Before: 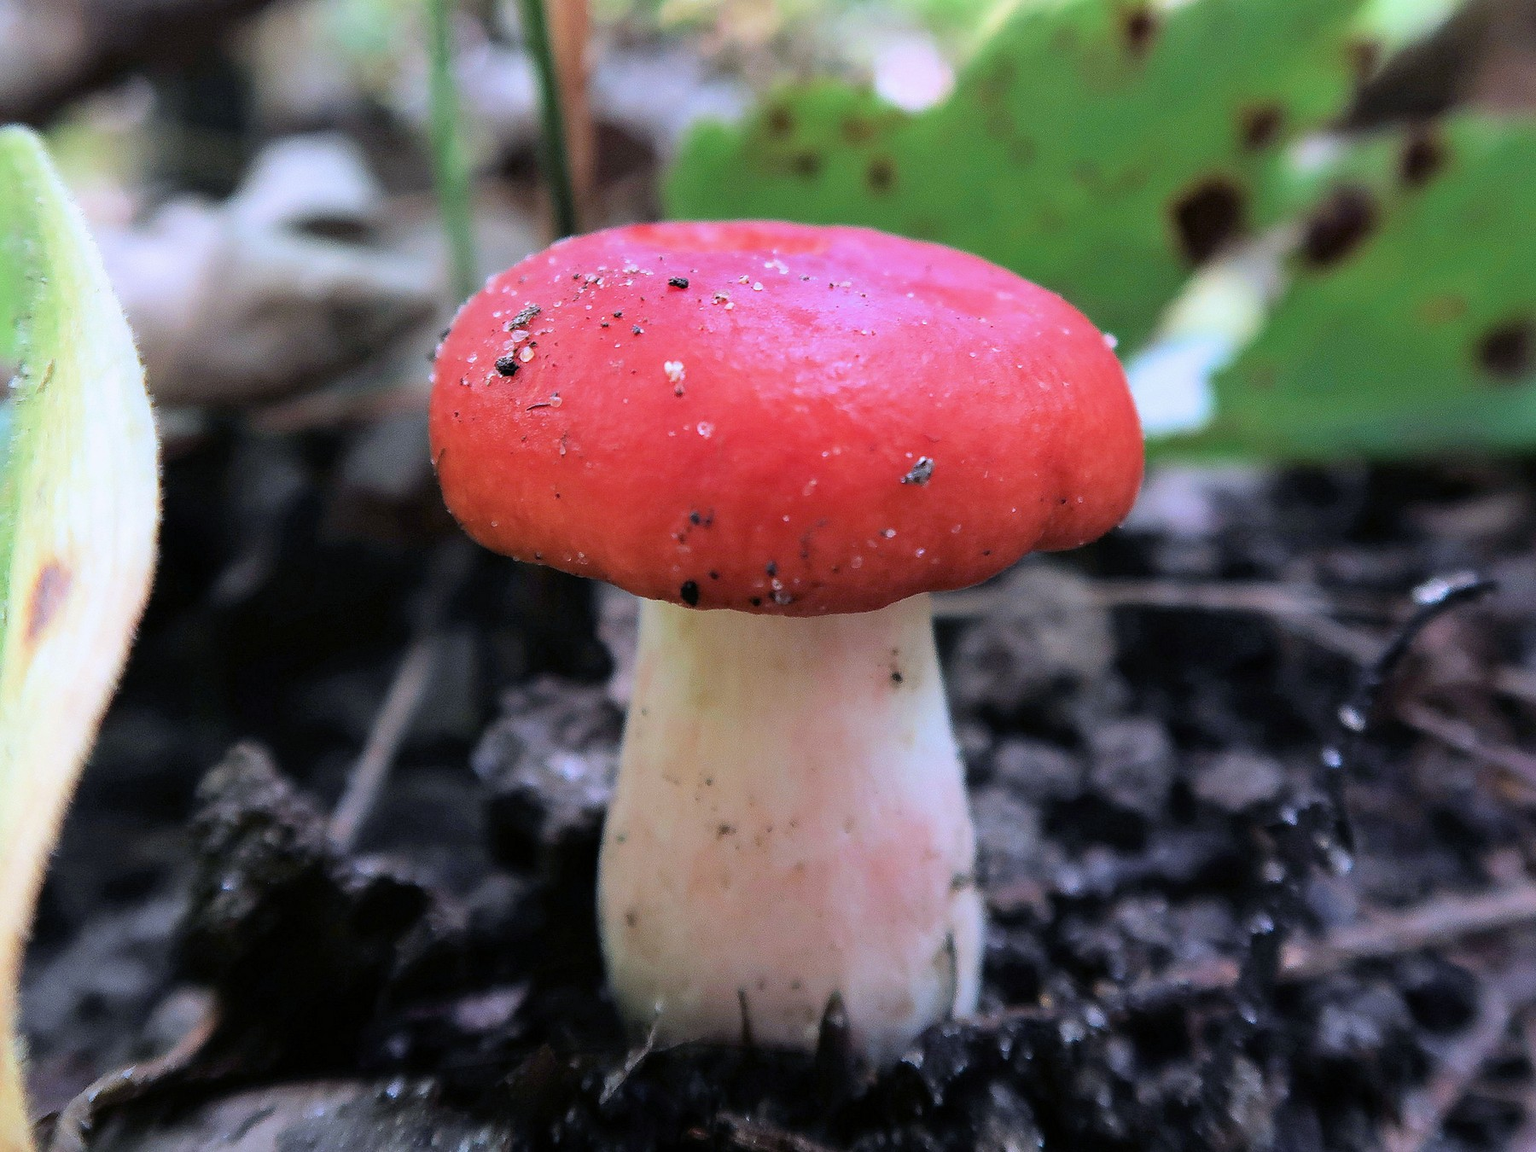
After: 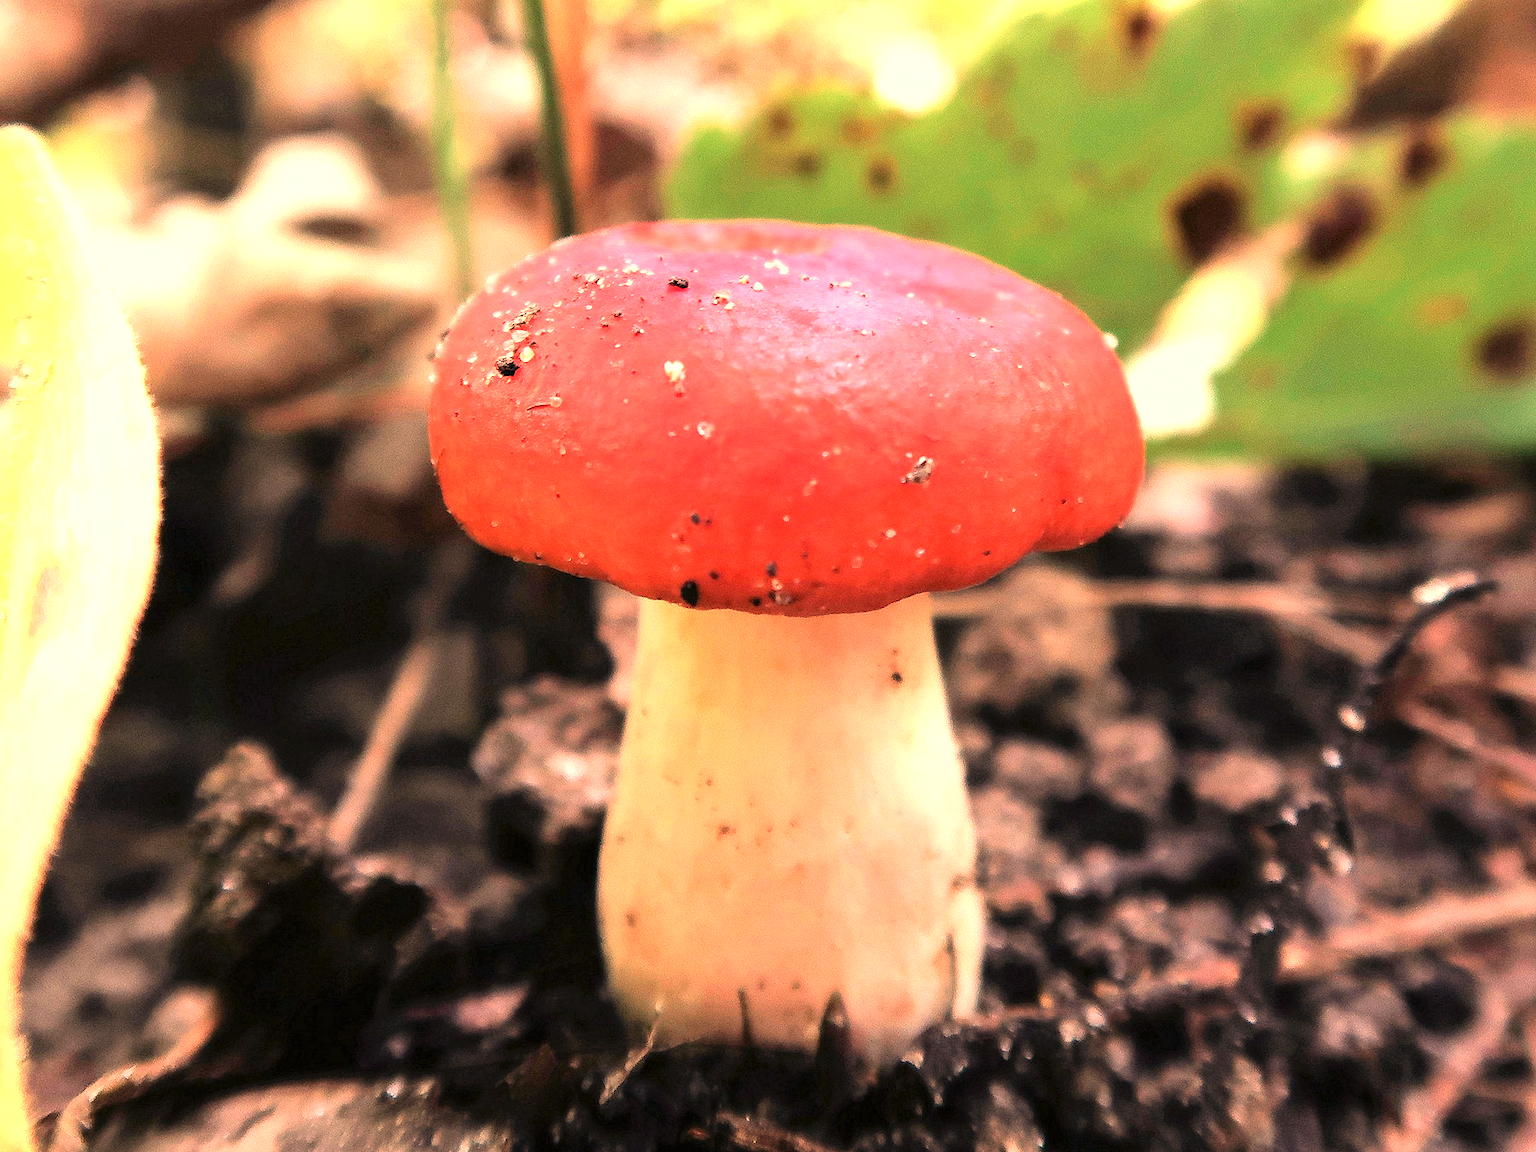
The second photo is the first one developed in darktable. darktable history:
exposure: black level correction 0, exposure 1 EV, compensate exposure bias true, compensate highlight preservation false
white balance: red 1.467, blue 0.684
